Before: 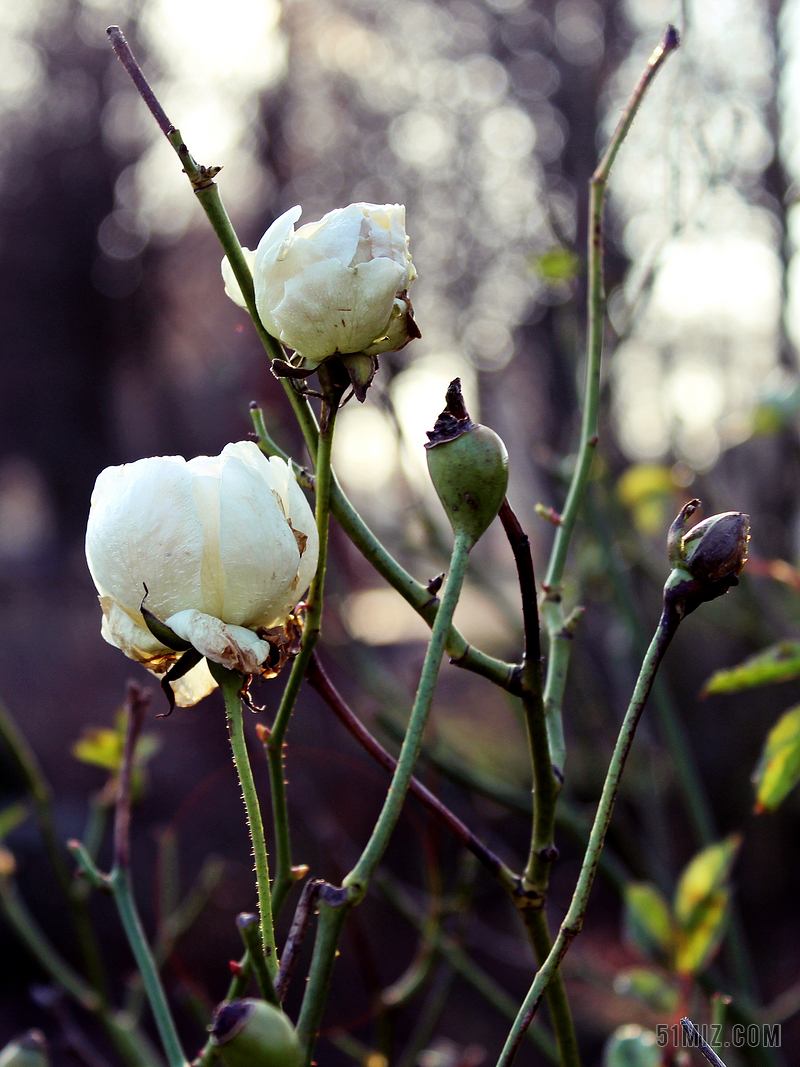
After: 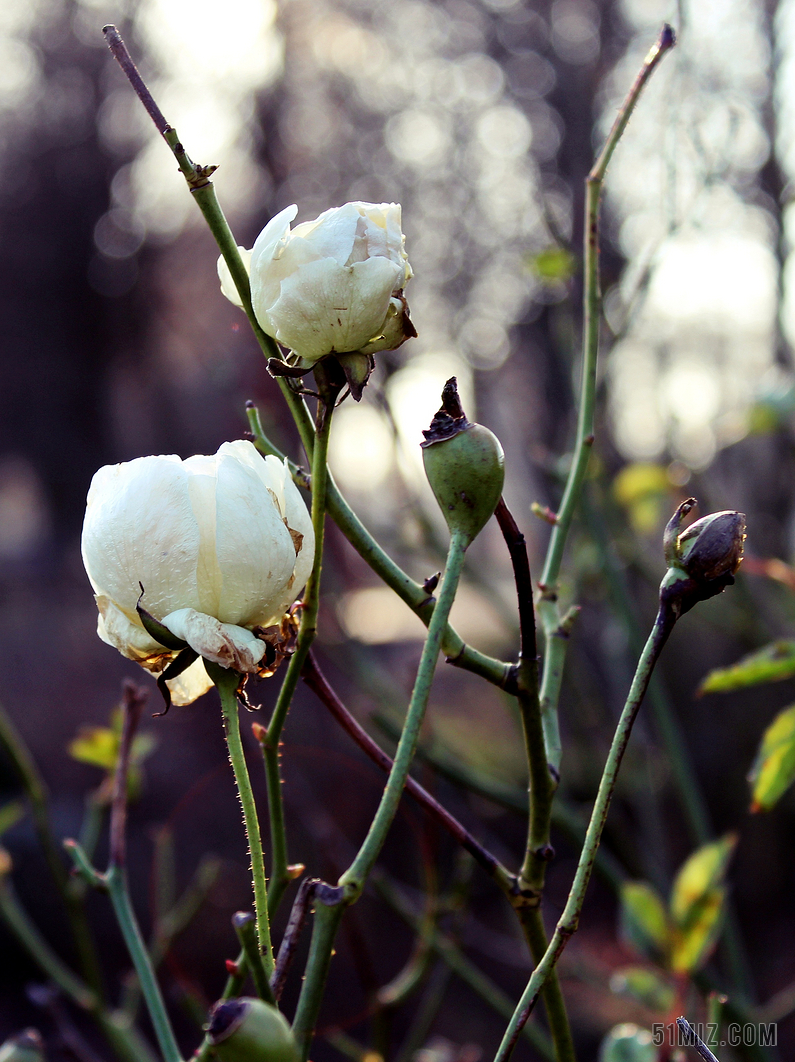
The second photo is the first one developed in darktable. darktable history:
crop and rotate: left 0.605%, top 0.157%, bottom 0.288%
